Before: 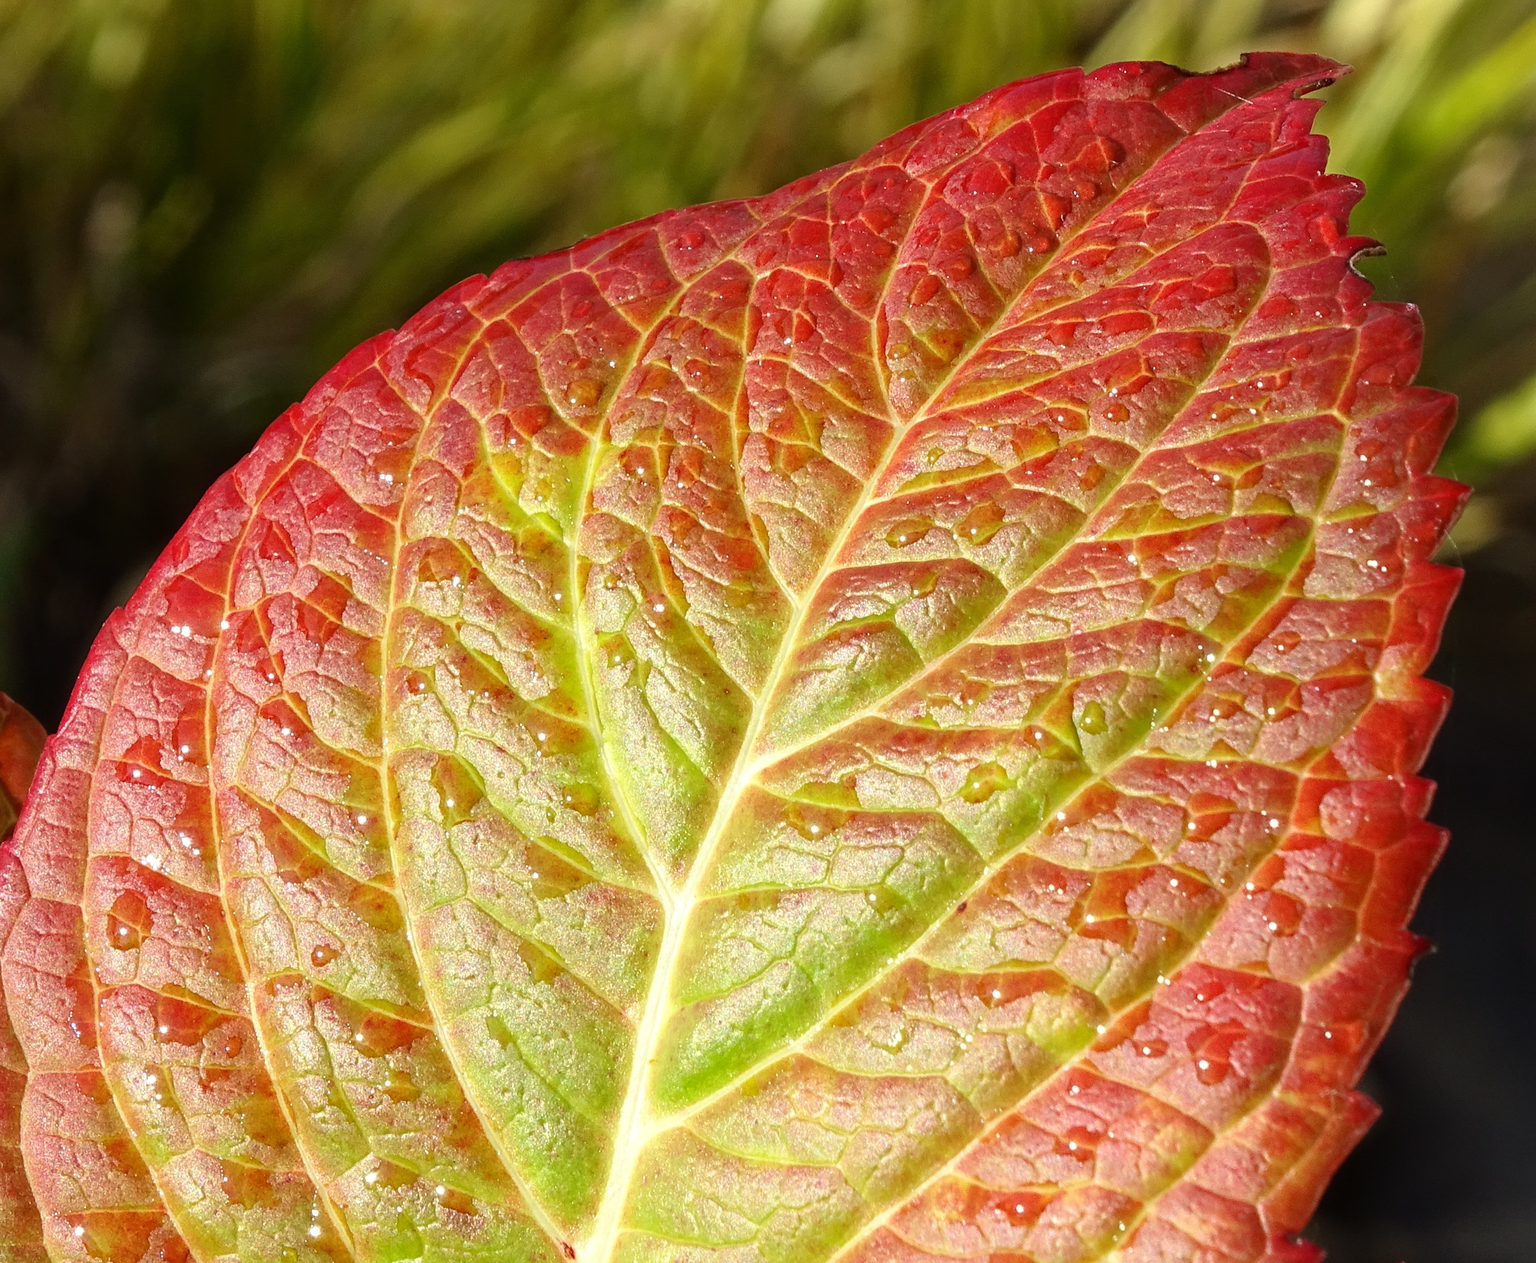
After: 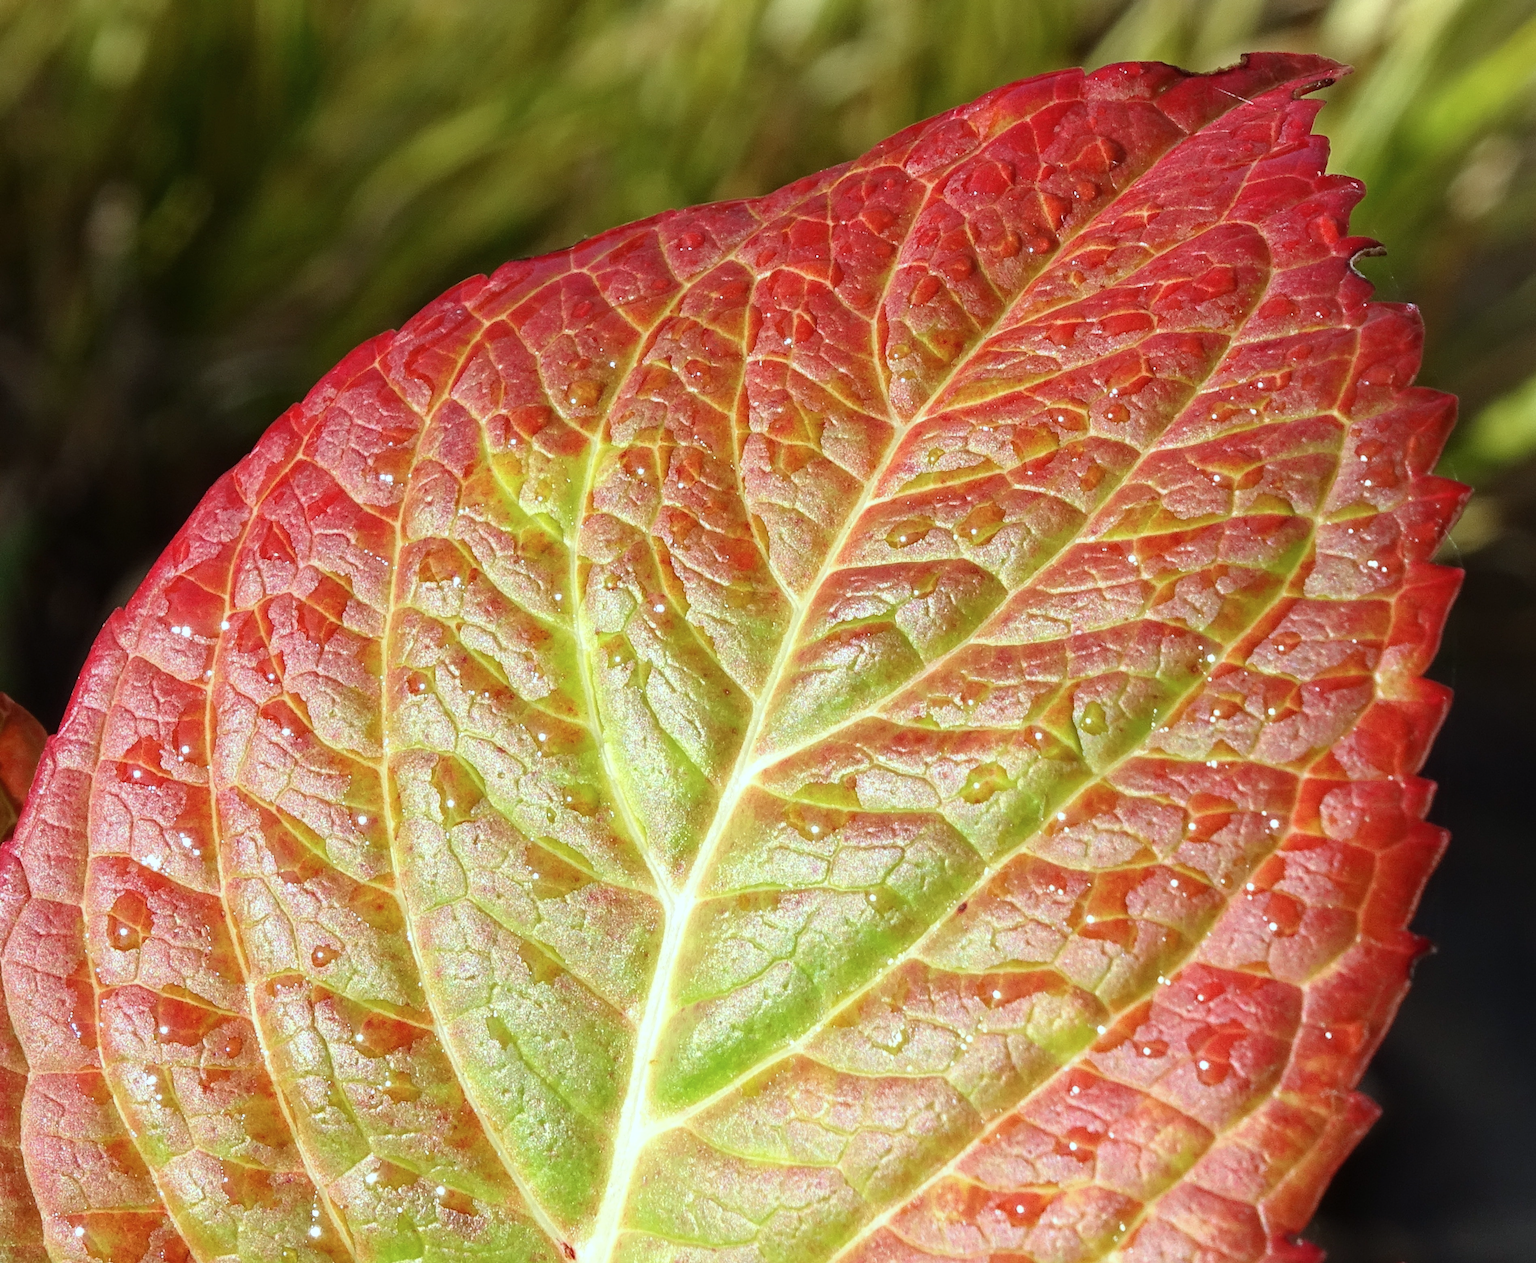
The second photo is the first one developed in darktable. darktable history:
color correction: highlights a* -4.03, highlights b* -10.96
